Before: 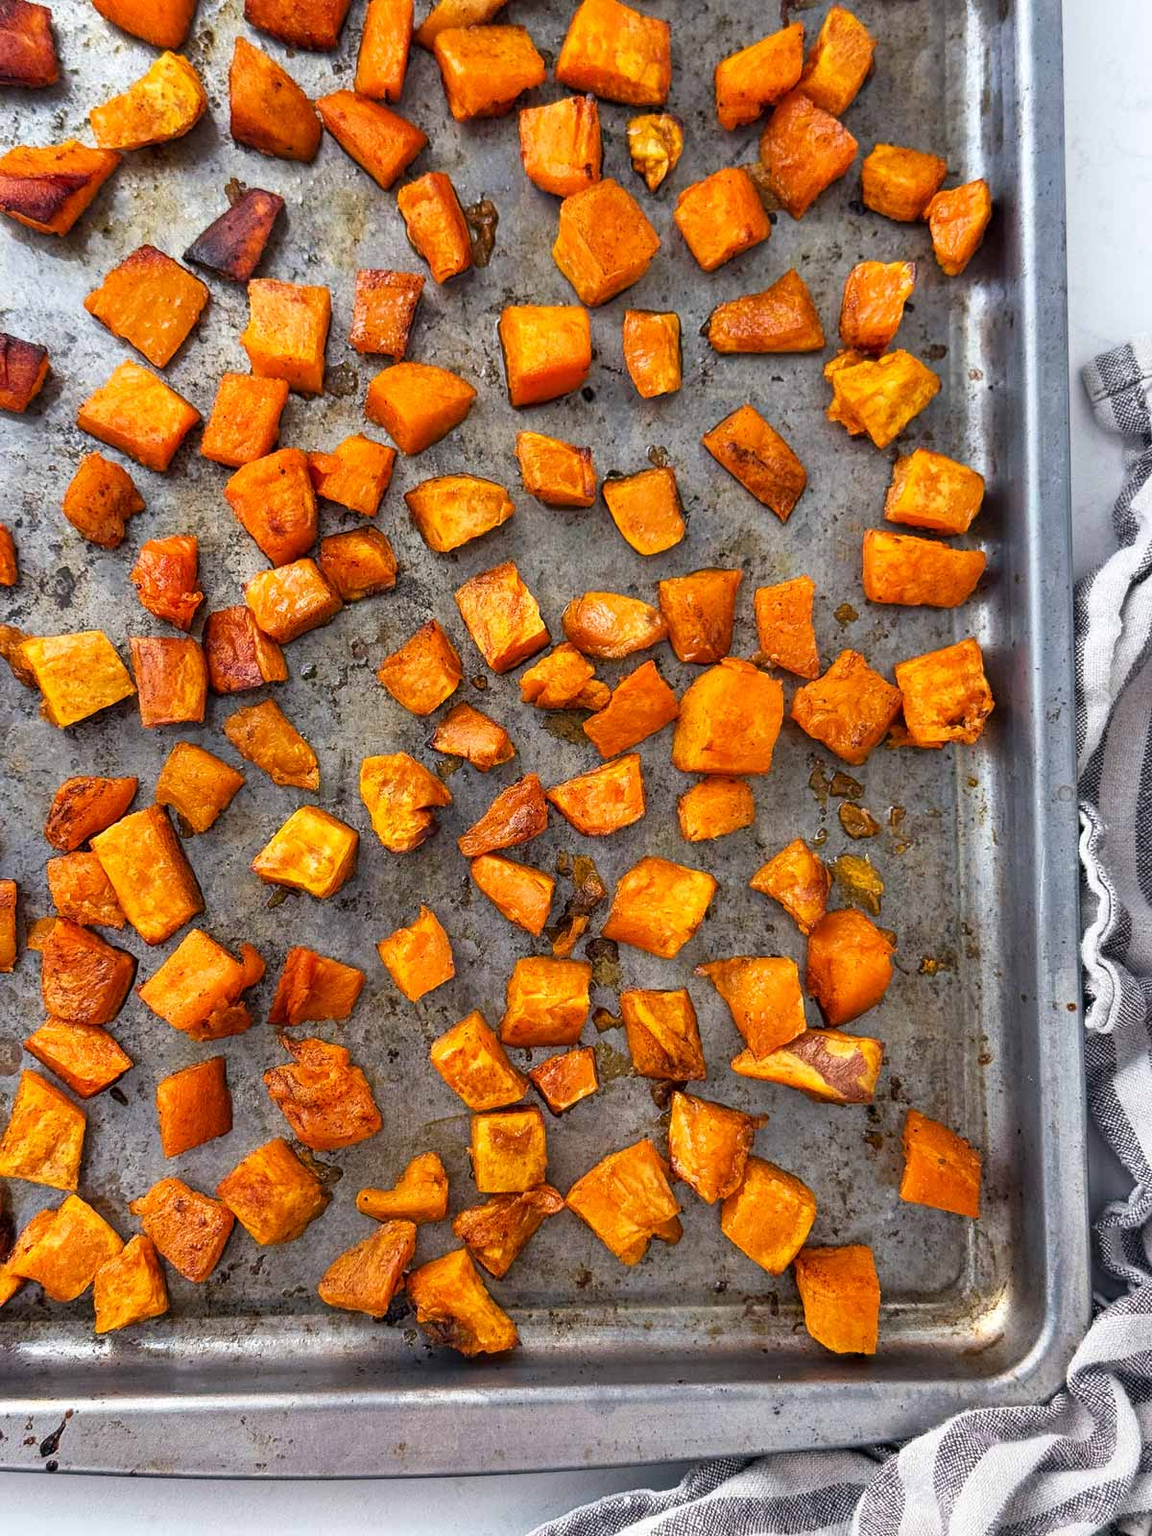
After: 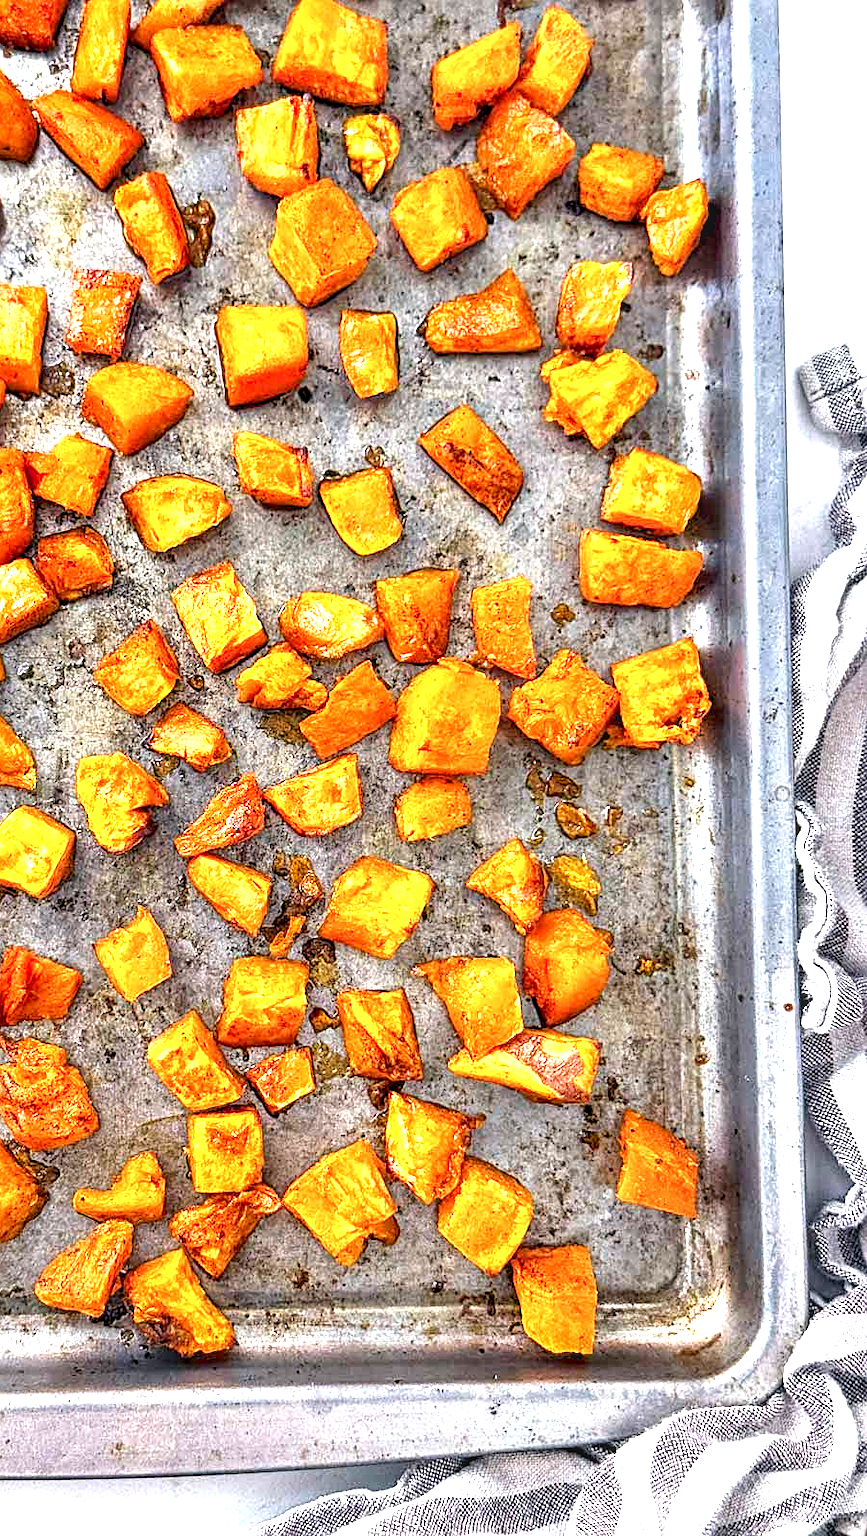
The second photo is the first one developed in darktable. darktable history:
sharpen: on, module defaults
contrast equalizer: octaves 7, y [[0.6 ×6], [0.55 ×6], [0 ×6], [0 ×6], [0 ×6]], mix 0.368
crop and rotate: left 24.634%
exposure: black level correction 0, exposure 1.199 EV, compensate exposure bias true, compensate highlight preservation false
local contrast: detail 130%
levels: levels [0, 0.478, 1]
